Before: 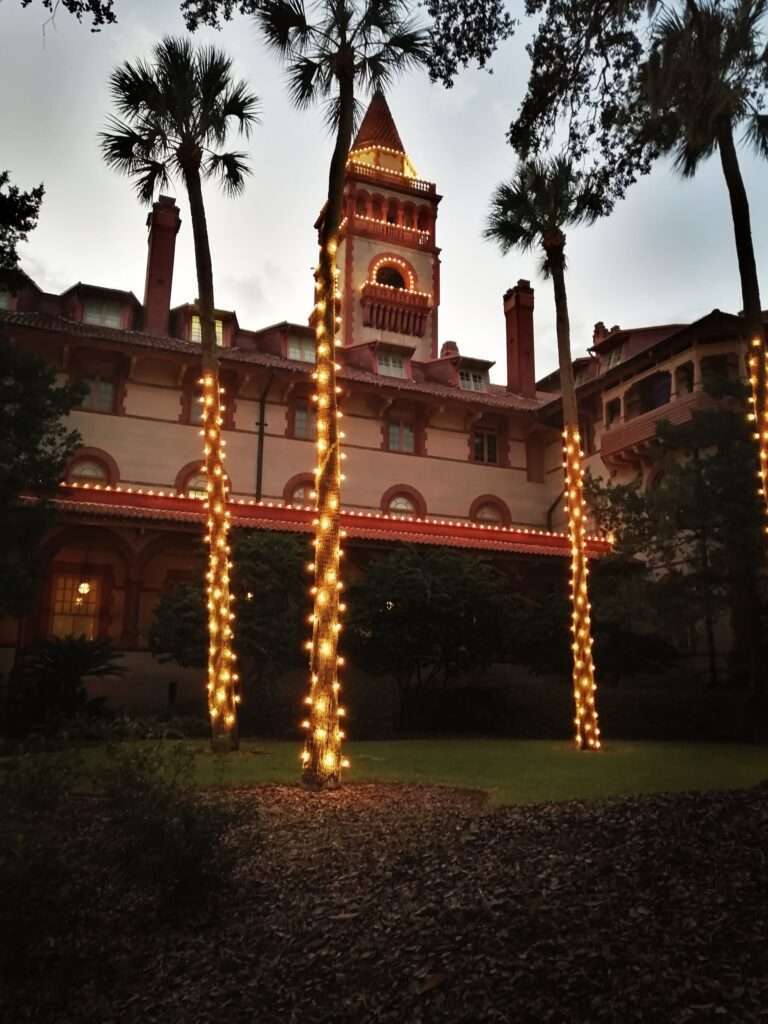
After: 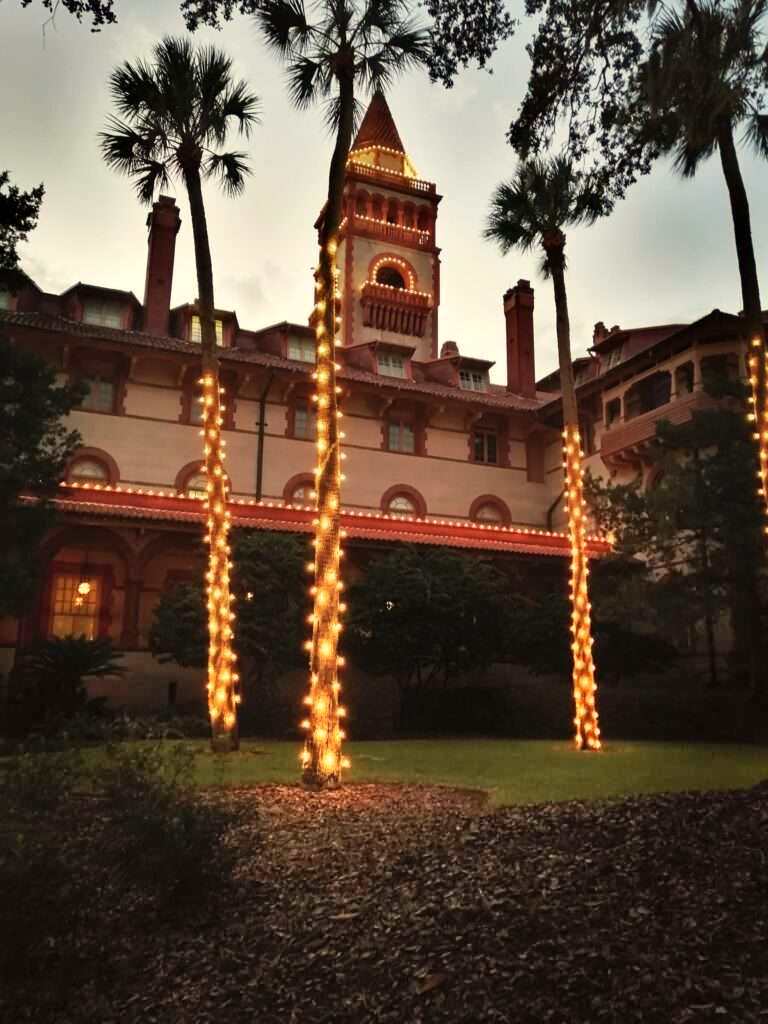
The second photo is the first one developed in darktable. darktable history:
shadows and highlights: low approximation 0.01, soften with gaussian
white balance: red 1.029, blue 0.92
